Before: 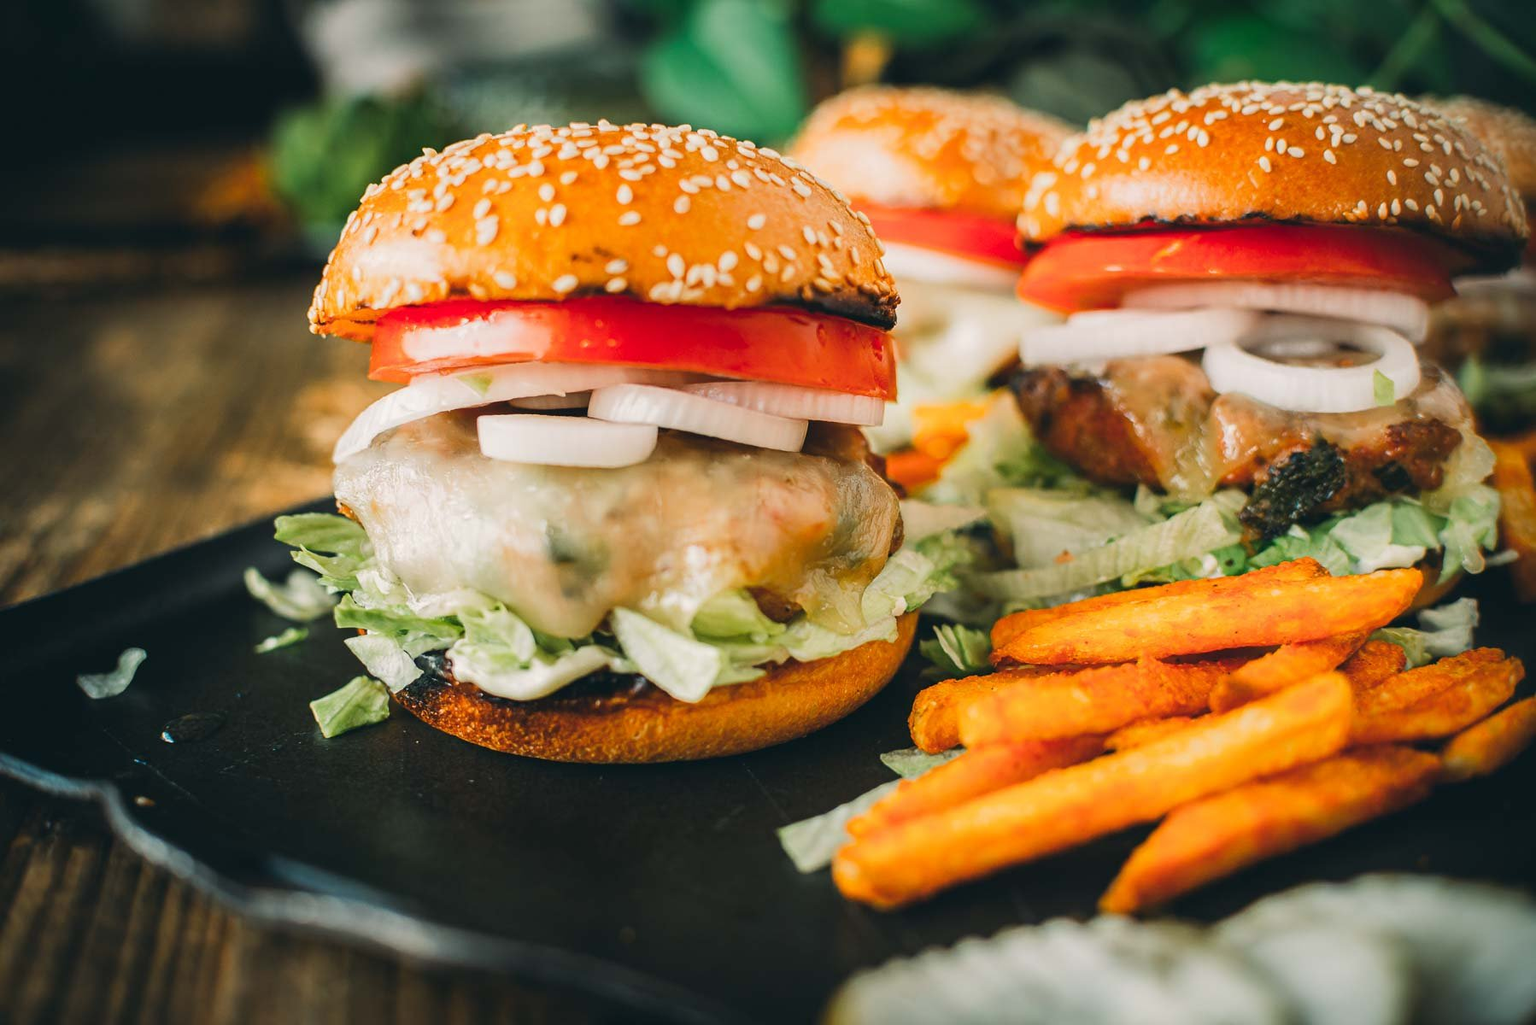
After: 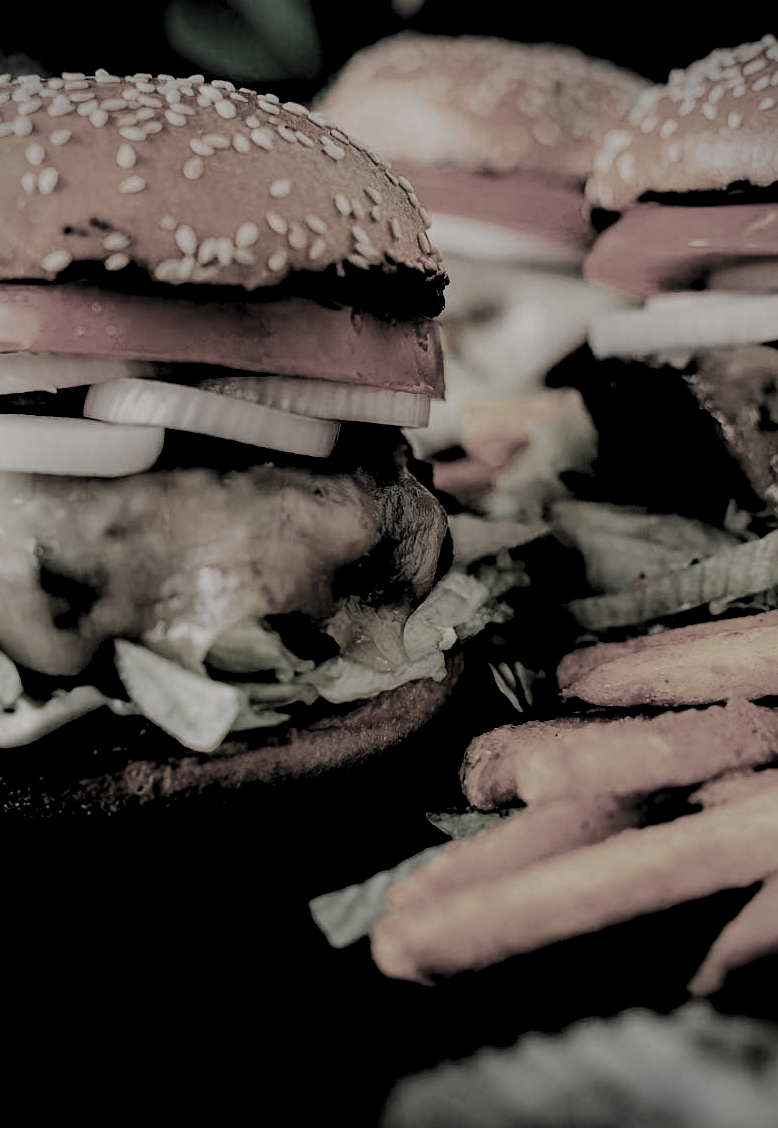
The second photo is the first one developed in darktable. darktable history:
crop: left 33.695%, top 5.954%, right 23%
filmic rgb: black relative exposure -5.06 EV, white relative exposure 3.97 EV, hardness 2.89, contrast 1.39, highlights saturation mix -29.28%, color science v4 (2020), iterations of high-quality reconstruction 0
vignetting: fall-off start 79.71%, brightness -0.404, saturation -0.292
levels: levels [0.514, 0.759, 1]
